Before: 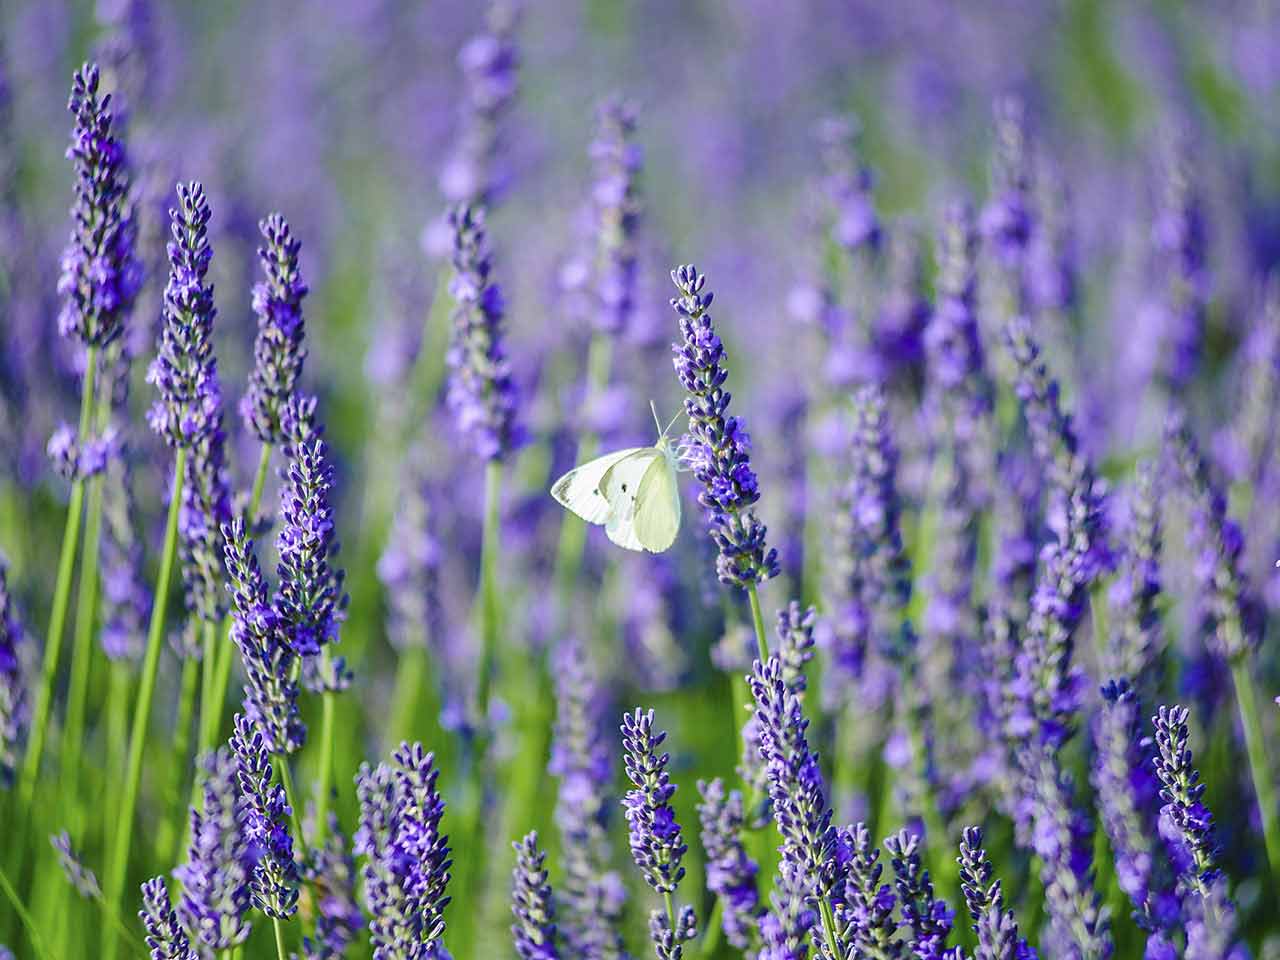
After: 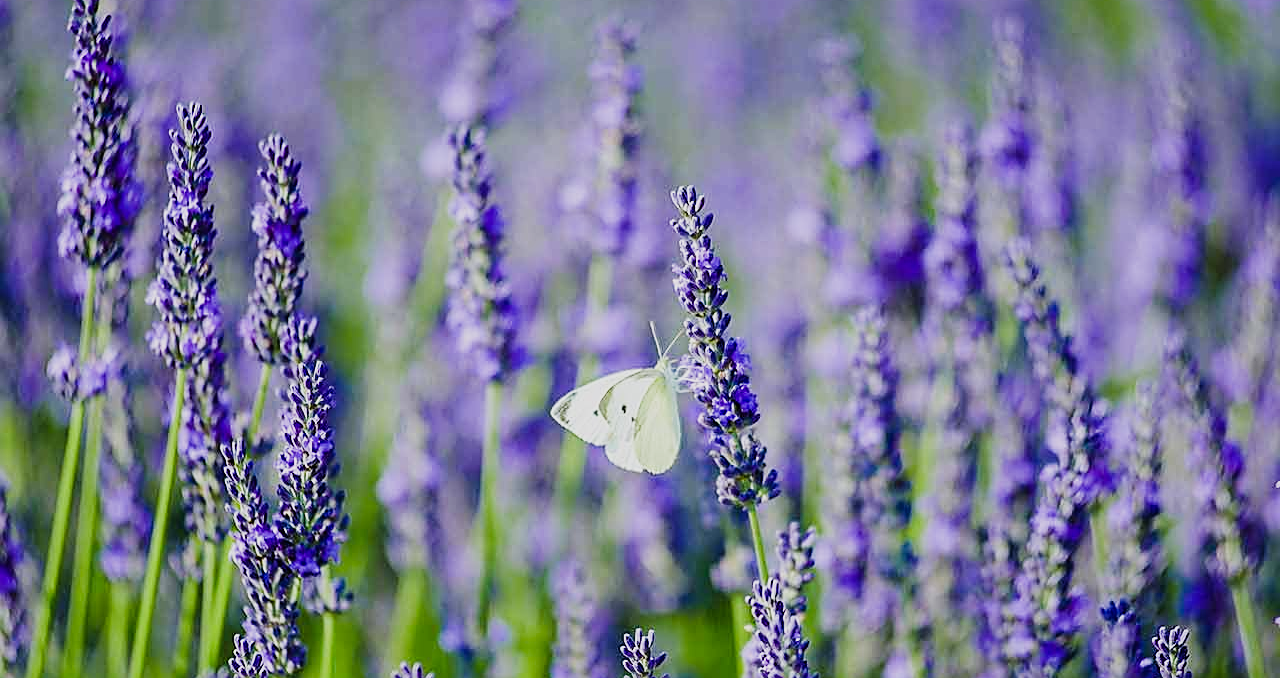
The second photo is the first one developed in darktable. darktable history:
sharpen: on, module defaults
crop and rotate: top 8.293%, bottom 20.996%
sigmoid: on, module defaults
